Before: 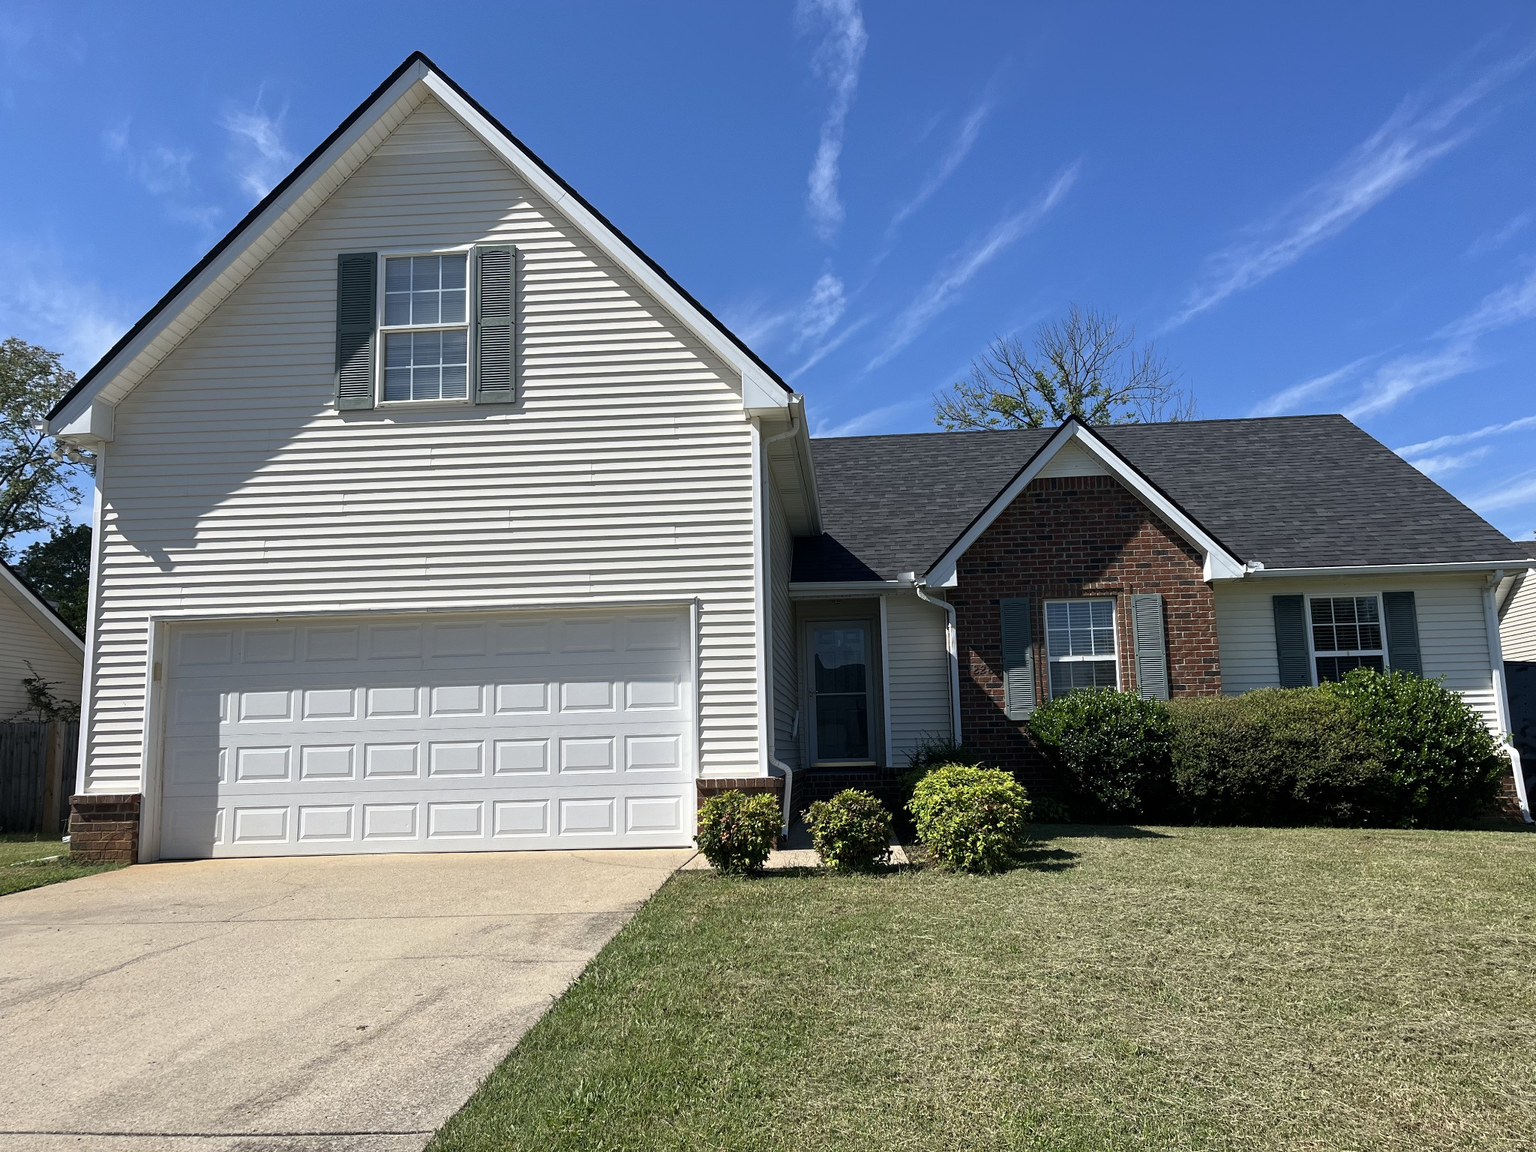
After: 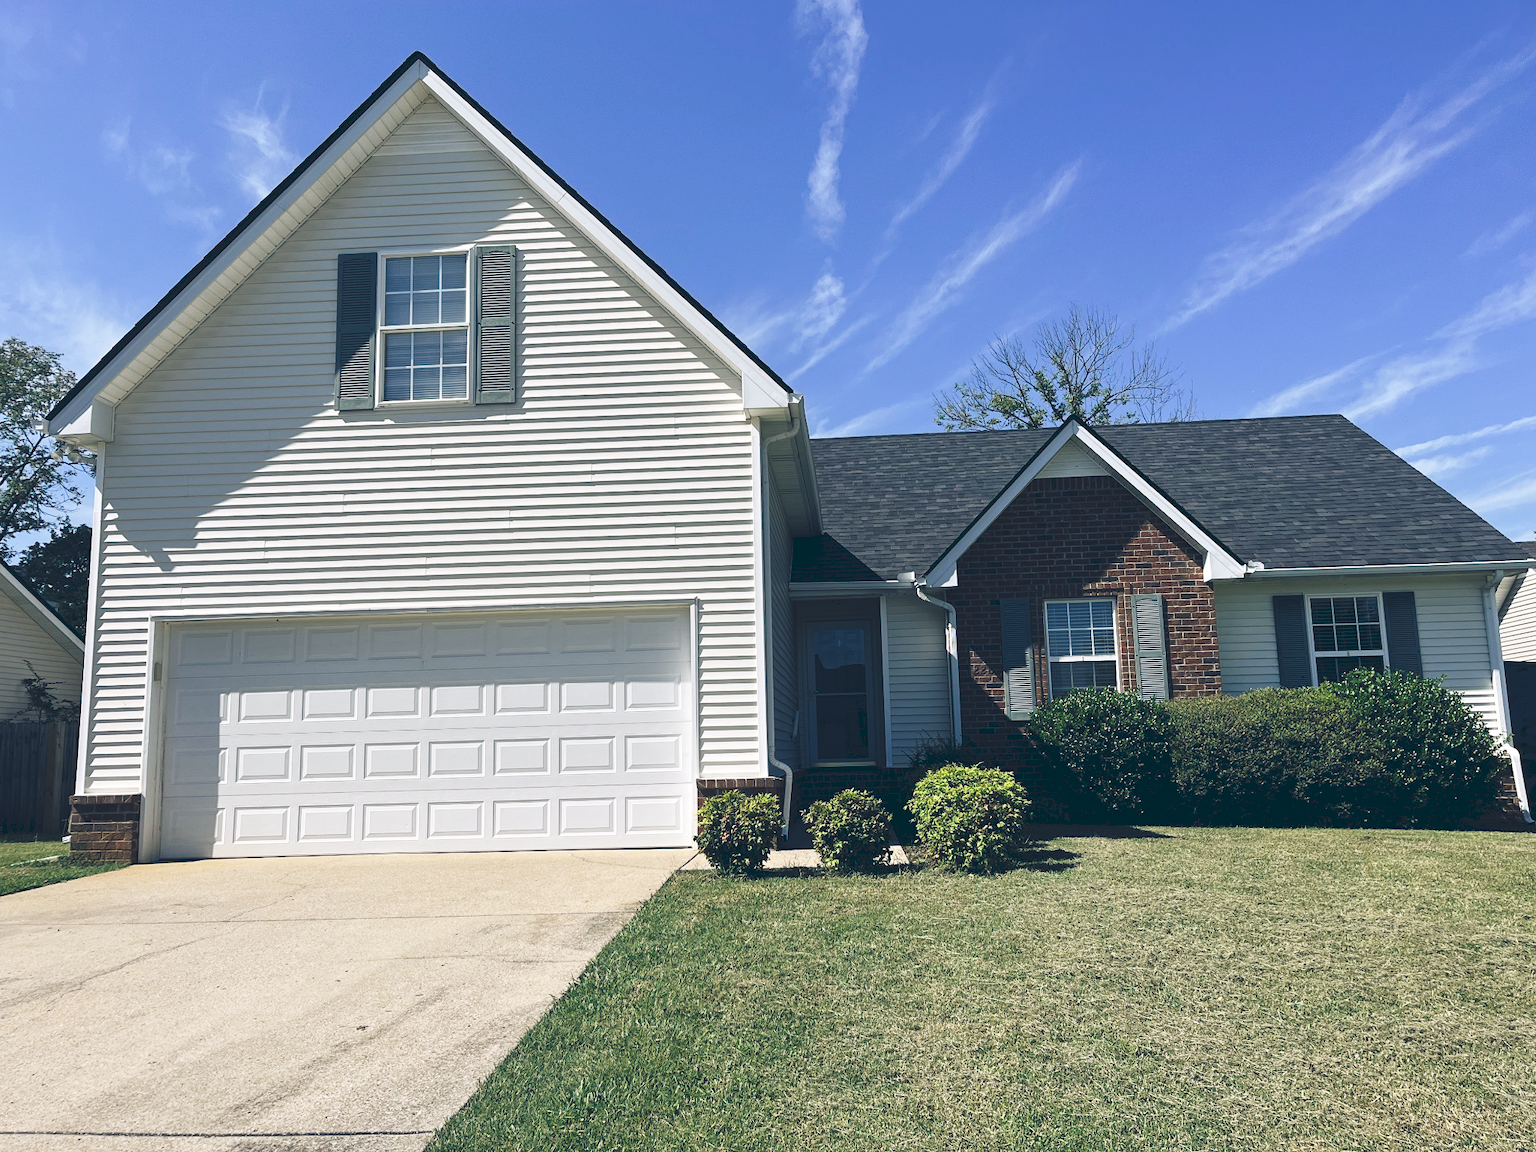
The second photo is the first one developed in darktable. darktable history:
tone curve: curves: ch0 [(0, 0) (0.003, 0.117) (0.011, 0.125) (0.025, 0.133) (0.044, 0.144) (0.069, 0.152) (0.1, 0.167) (0.136, 0.186) (0.177, 0.21) (0.224, 0.244) (0.277, 0.295) (0.335, 0.357) (0.399, 0.445) (0.468, 0.531) (0.543, 0.629) (0.623, 0.716) (0.709, 0.803) (0.801, 0.876) (0.898, 0.939) (1, 1)], preserve colors none
color look up table: target L [94.04, 90.62, 86.75, 87.57, 61.88, 65.76, 65.03, 56.6, 45.07, 31.92, 21.86, 3.447, 200.4, 90.16, 78.99, 74.8, 70.09, 65.34, 55.85, 58.74, 55.66, 57.85, 55.97, 47.96, 46.61, 46.05, 30.95, 30.31, 19.6, 73.15, 70.86, 59.28, 59.81, 53.18, 57.61, 44.5, 42.78, 33.56, 36.55, 32.67, 27.22, 11.36, 8.863, 84.56, 68.39, 67.02, 65.94, 45.86, 44.77], target a [-25.98, -24.71, -36.76, -41.34, -52.78, -52.95, -21.78, -16.14, -27.7, -31.53, -24.74, -8.24, 0, 6.678, 8.971, 24.39, 33.16, 1.448, 49.99, 5.829, 54.42, 25.71, 34.92, 67.46, 59.47, 56.7, 4.892, -2.713, 24.13, 26.88, 46.61, 59.27, 51.33, 81.36, 72.41, 62.62, 35.5, 23.09, 57.41, 57.62, 35.84, 29.62, 3.36, -5.722, -20.98, -33.25, -2.089, -6.012, -21.88], target b [75.47, 10.16, 40.4, 4.442, 42.41, 25.98, 24.24, 9.313, 33.64, 14.27, 1.93, -16.88, 0, 2.386, 74.76, 34.44, 21.2, 60.75, 56.77, 4.467, 28.33, 24.24, 59.51, 9.802, 32.36, 47.68, -1.847, 24.75, 11.01, -23.28, -41.9, -12.88, -15.66, -45.56, -60.55, -10.94, -83.34, -68.02, -27.02, -61.2, -18, -53.34, -38.01, -20.08, -26.76, -2.365, -48.74, -43.84, -8.454], num patches 49
